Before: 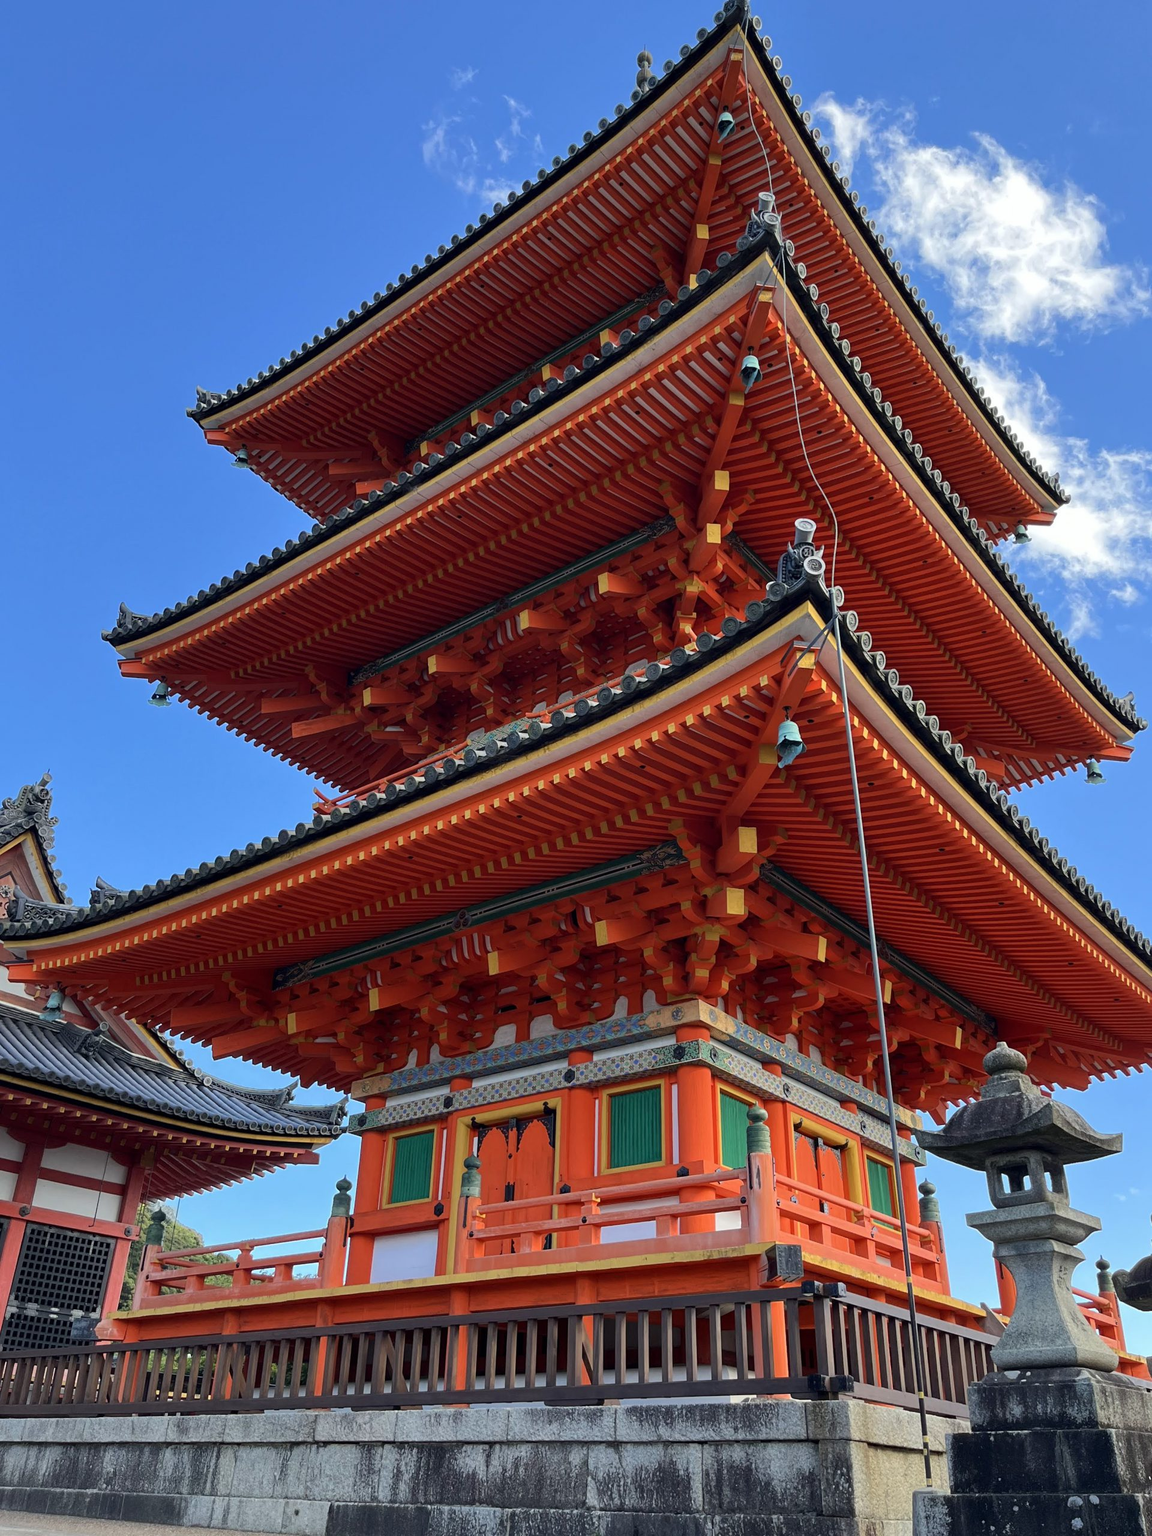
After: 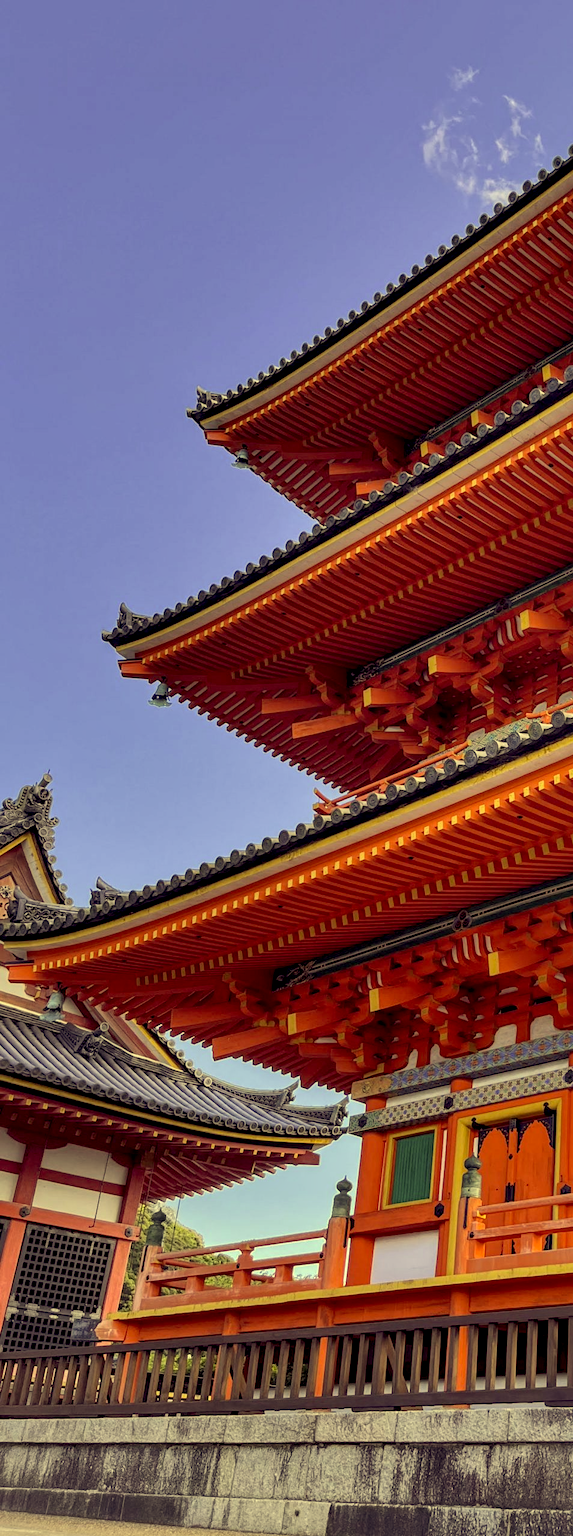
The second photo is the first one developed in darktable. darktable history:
shadows and highlights: on, module defaults
color correction: highlights a* -0.539, highlights b* 39.71, shadows a* 9.78, shadows b* -0.886
crop and rotate: left 0.01%, top 0%, right 50.23%
local contrast: detail 160%
